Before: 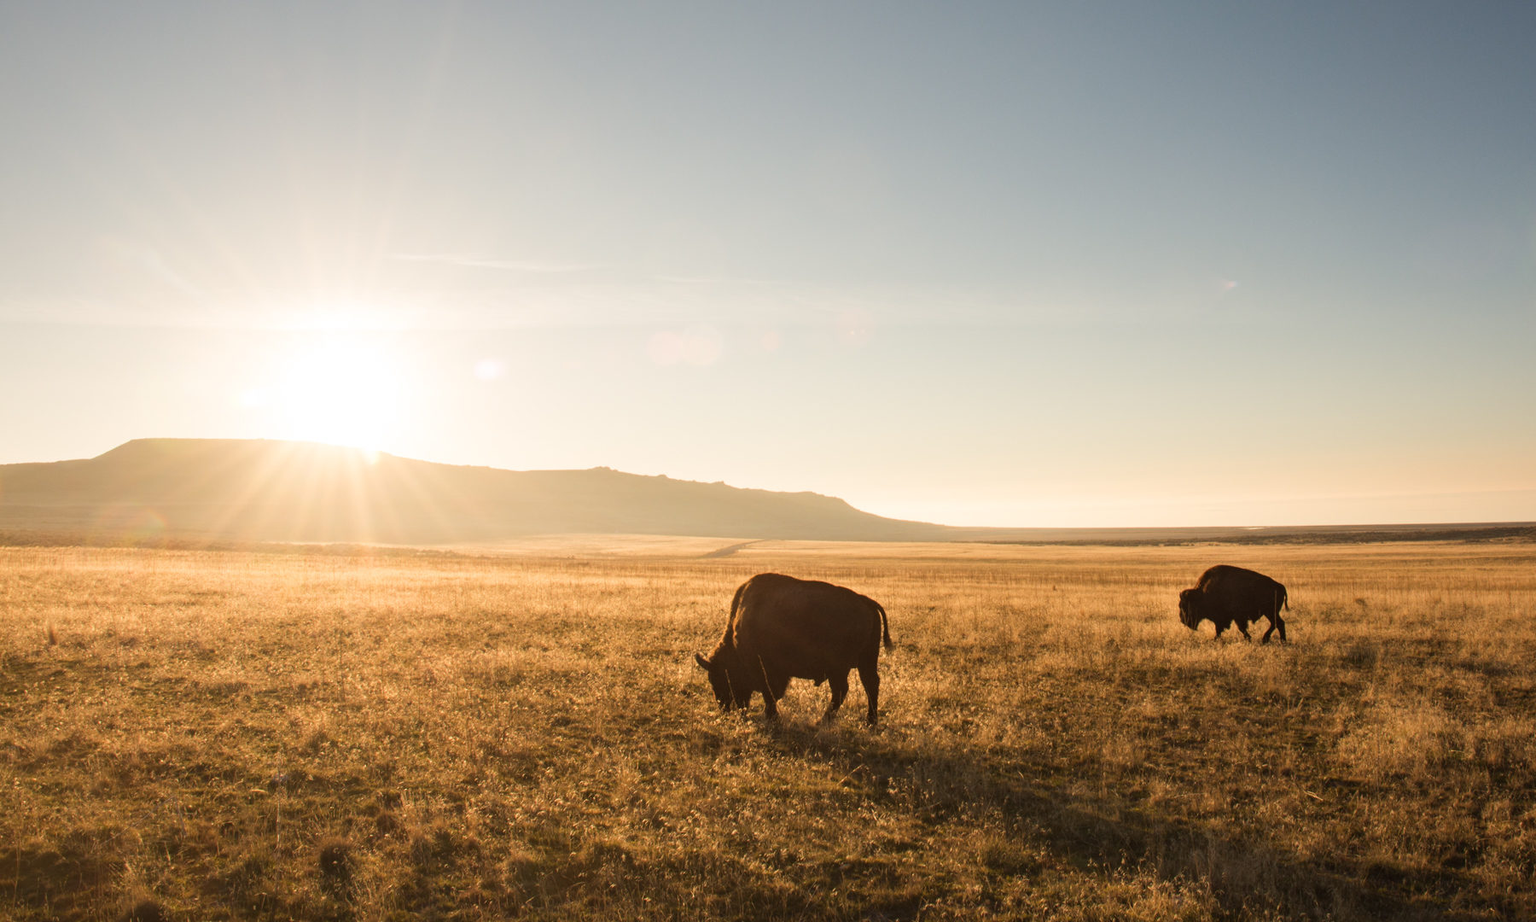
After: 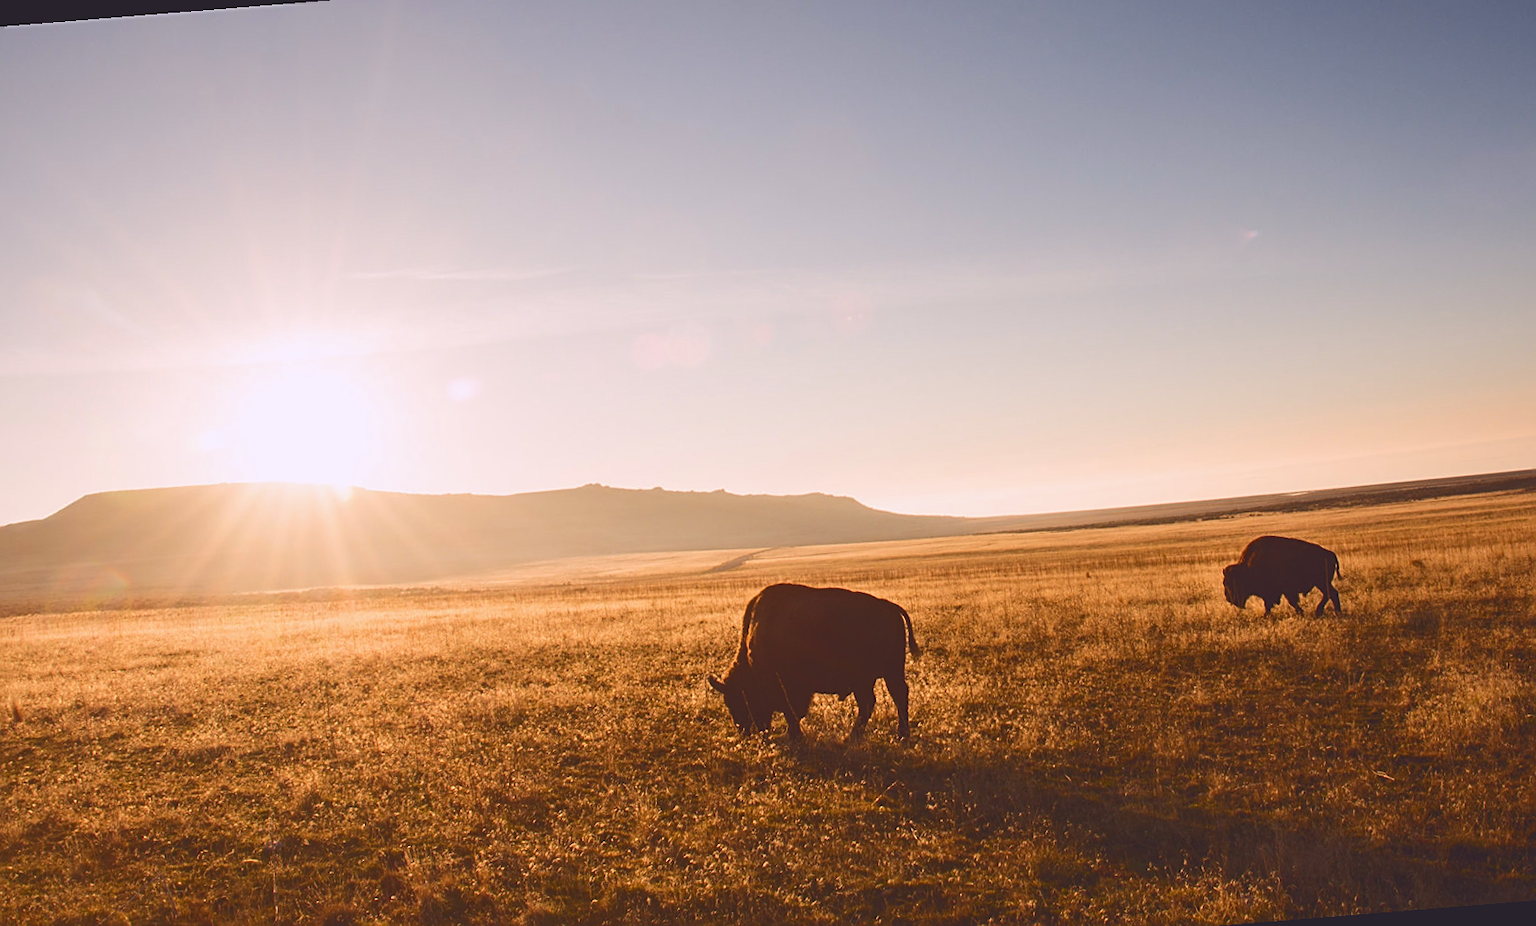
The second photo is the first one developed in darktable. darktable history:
tone curve: curves: ch0 [(0, 0.142) (0.384, 0.314) (0.752, 0.711) (0.991, 0.95)]; ch1 [(0.006, 0.129) (0.346, 0.384) (1, 1)]; ch2 [(0.003, 0.057) (0.261, 0.248) (1, 1)], color space Lab, independent channels
sharpen: on, module defaults
contrast brightness saturation: saturation 0.13
rotate and perspective: rotation -4.57°, crop left 0.054, crop right 0.944, crop top 0.087, crop bottom 0.914
